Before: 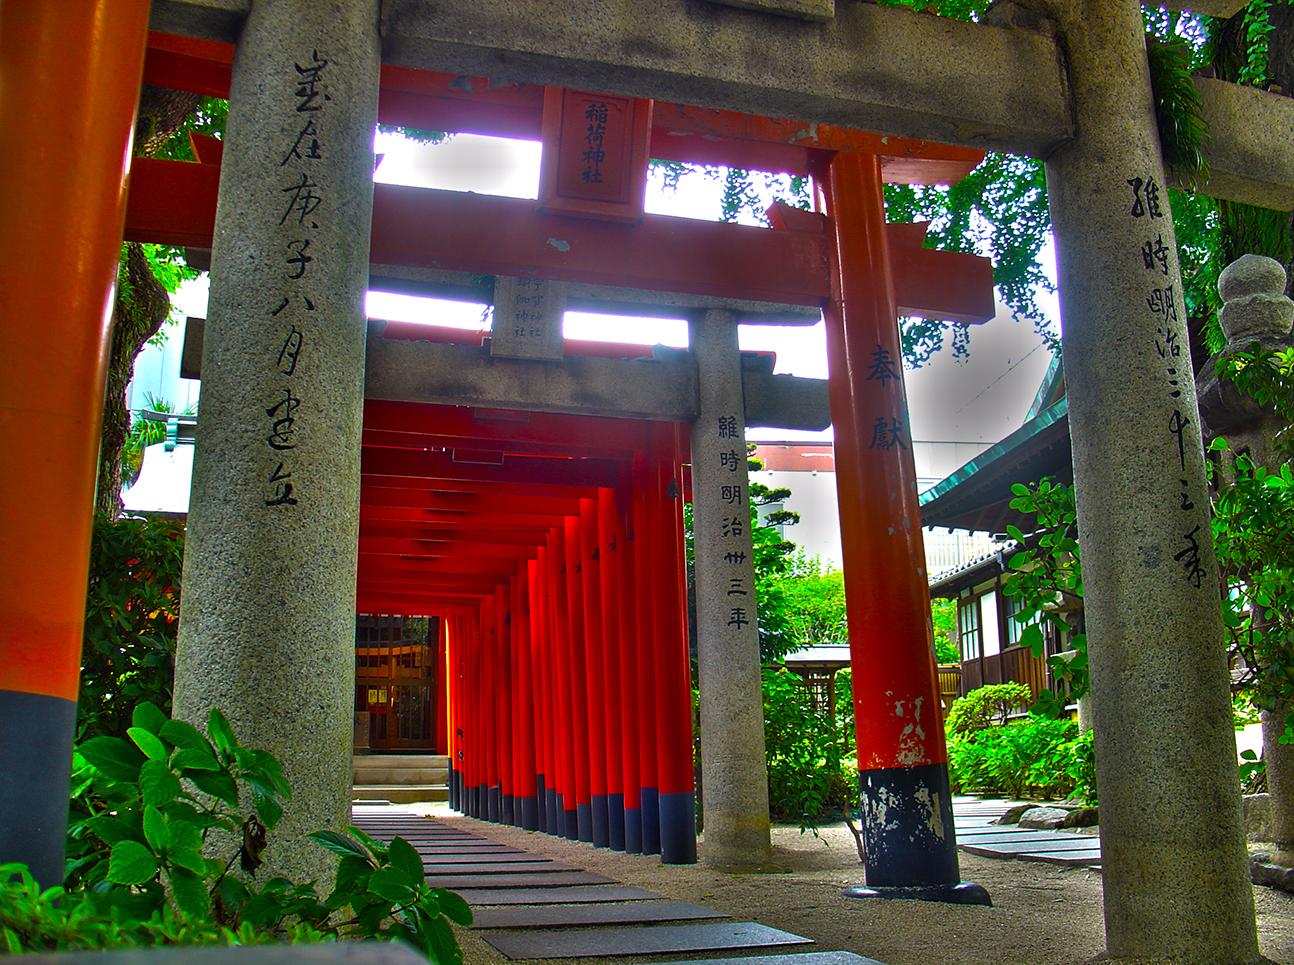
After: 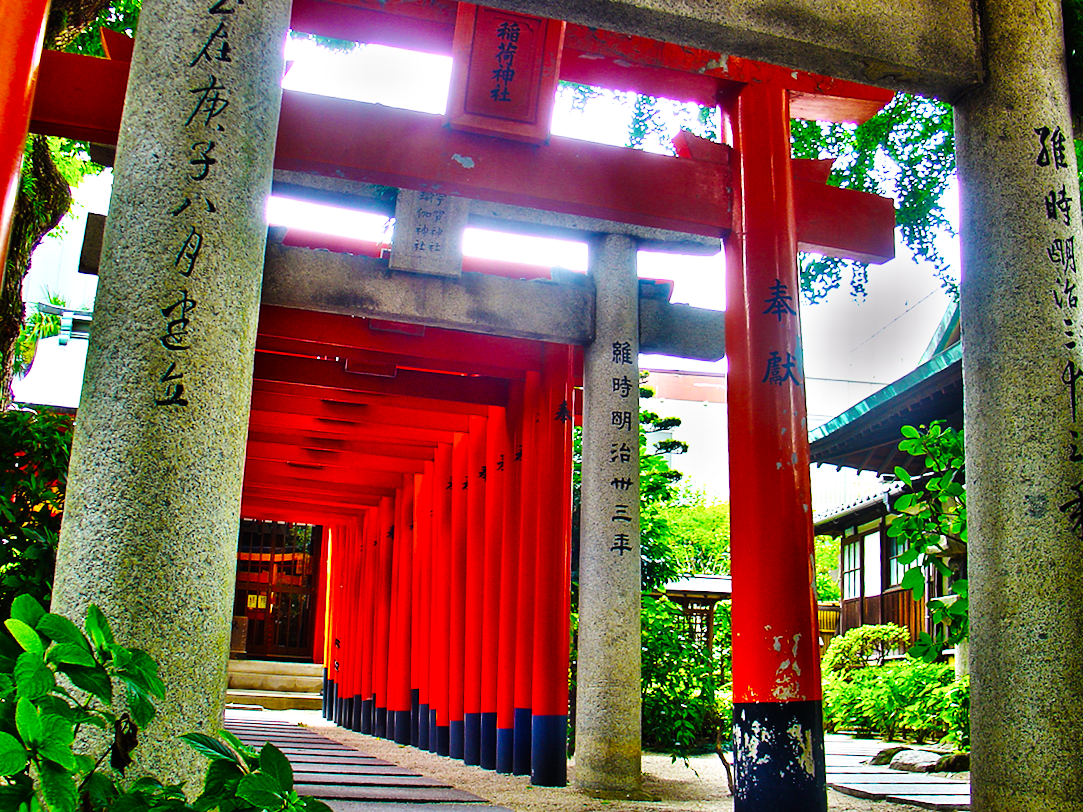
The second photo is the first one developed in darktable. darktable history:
crop and rotate: angle -3.24°, left 5.373%, top 5.192%, right 4.653%, bottom 4.355%
base curve: curves: ch0 [(0, 0) (0, 0) (0.002, 0.001) (0.008, 0.003) (0.019, 0.011) (0.037, 0.037) (0.064, 0.11) (0.102, 0.232) (0.152, 0.379) (0.216, 0.524) (0.296, 0.665) (0.394, 0.789) (0.512, 0.881) (0.651, 0.945) (0.813, 0.986) (1, 1)], preserve colors none
